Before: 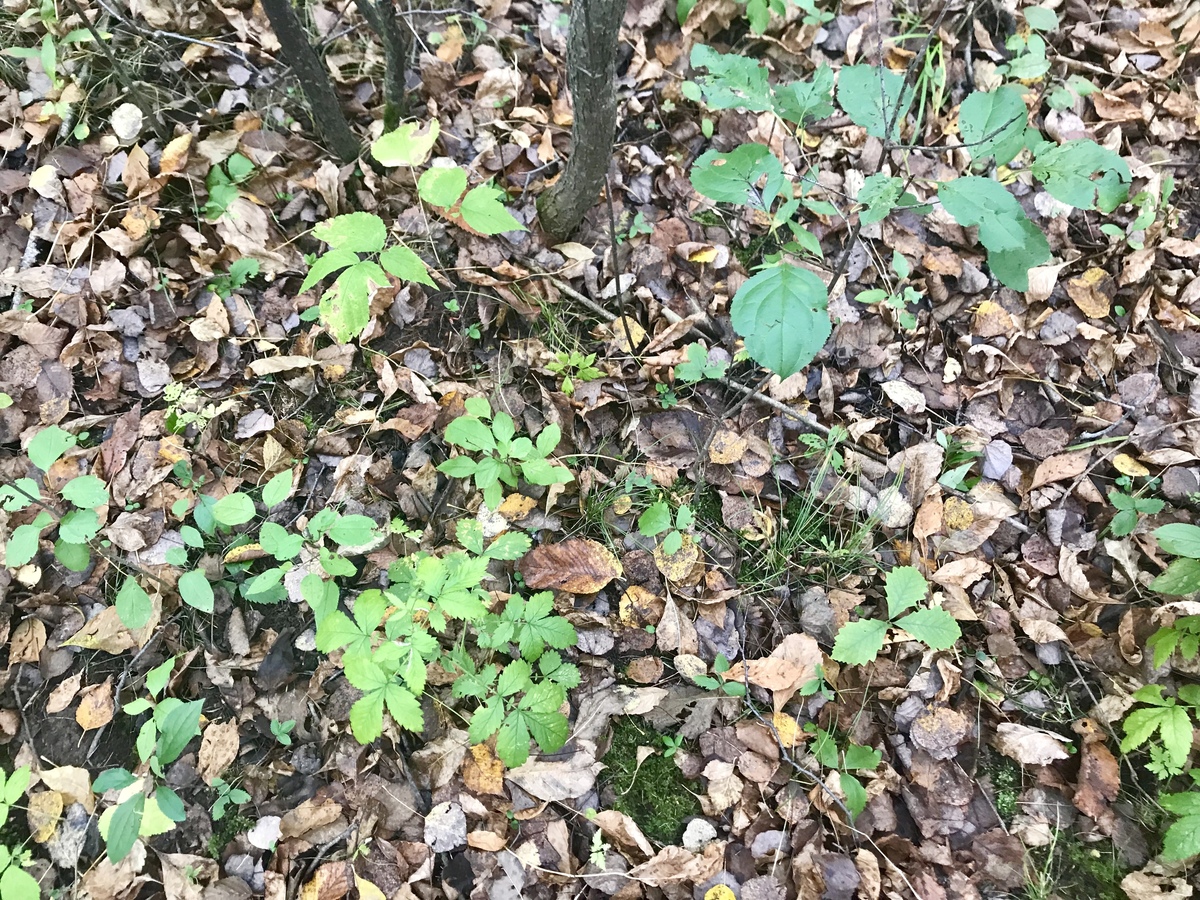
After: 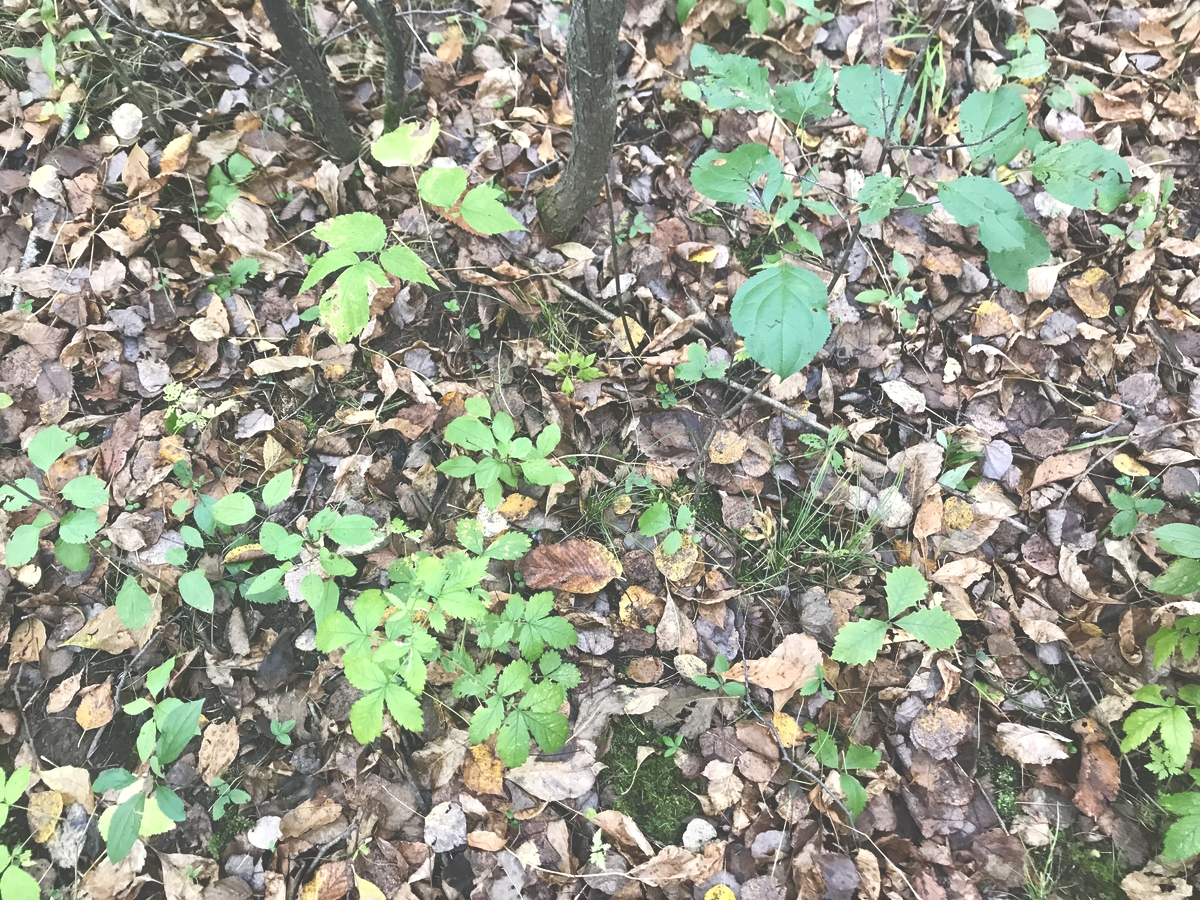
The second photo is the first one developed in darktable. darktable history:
exposure: black level correction -0.04, exposure 0.062 EV, compensate exposure bias true, compensate highlight preservation false
